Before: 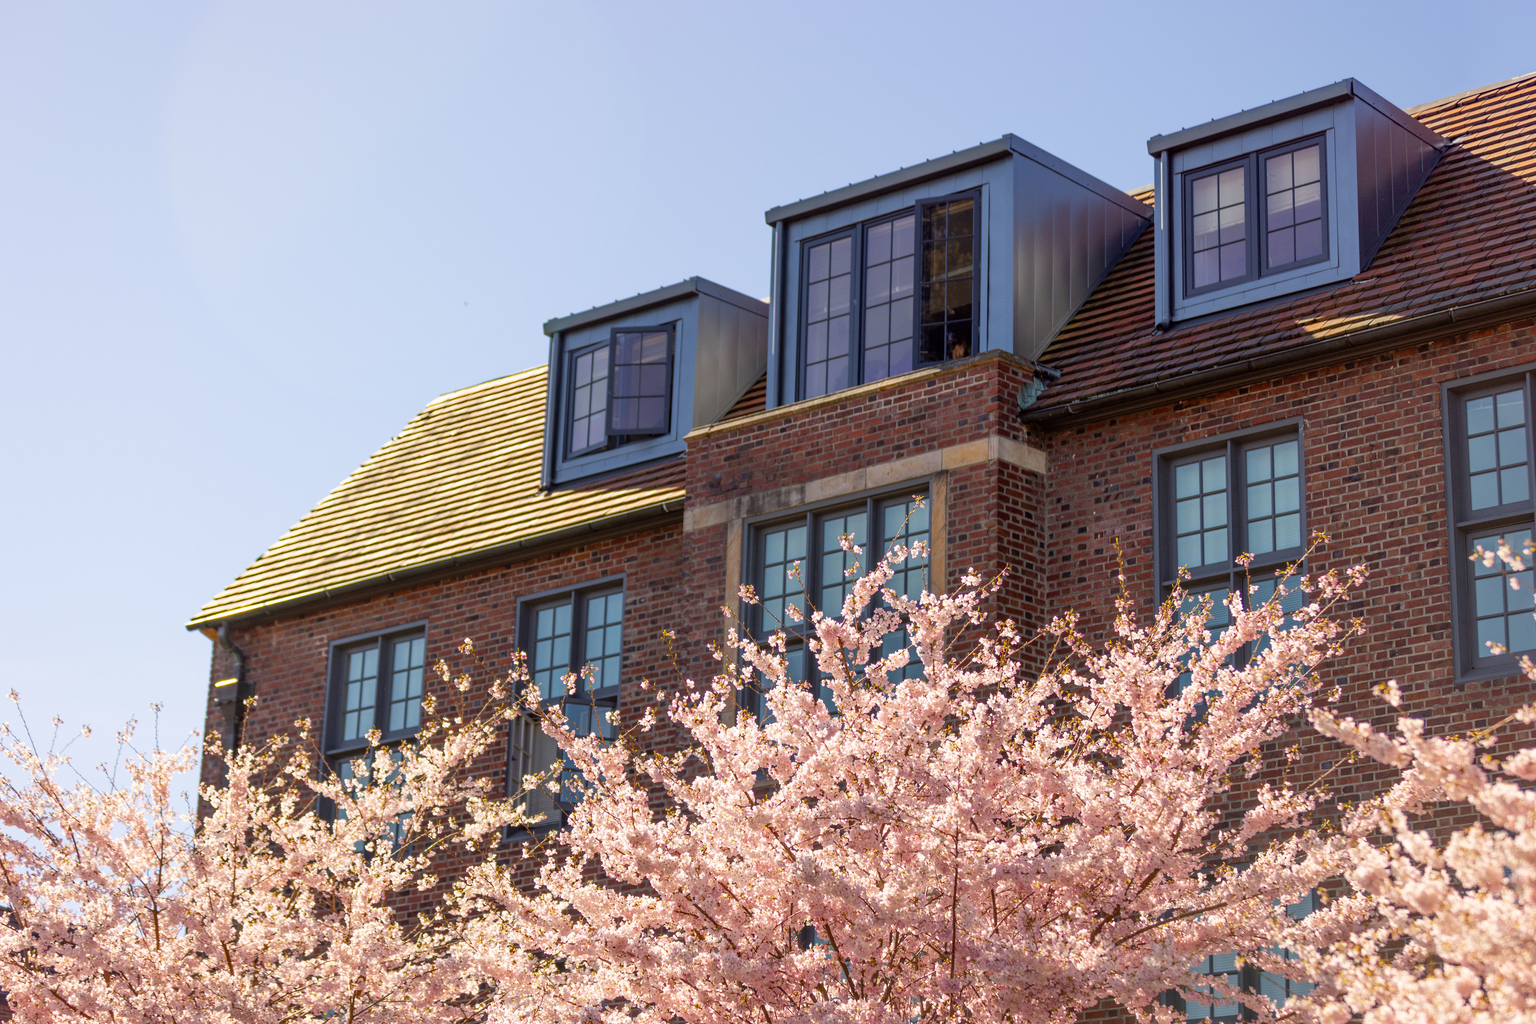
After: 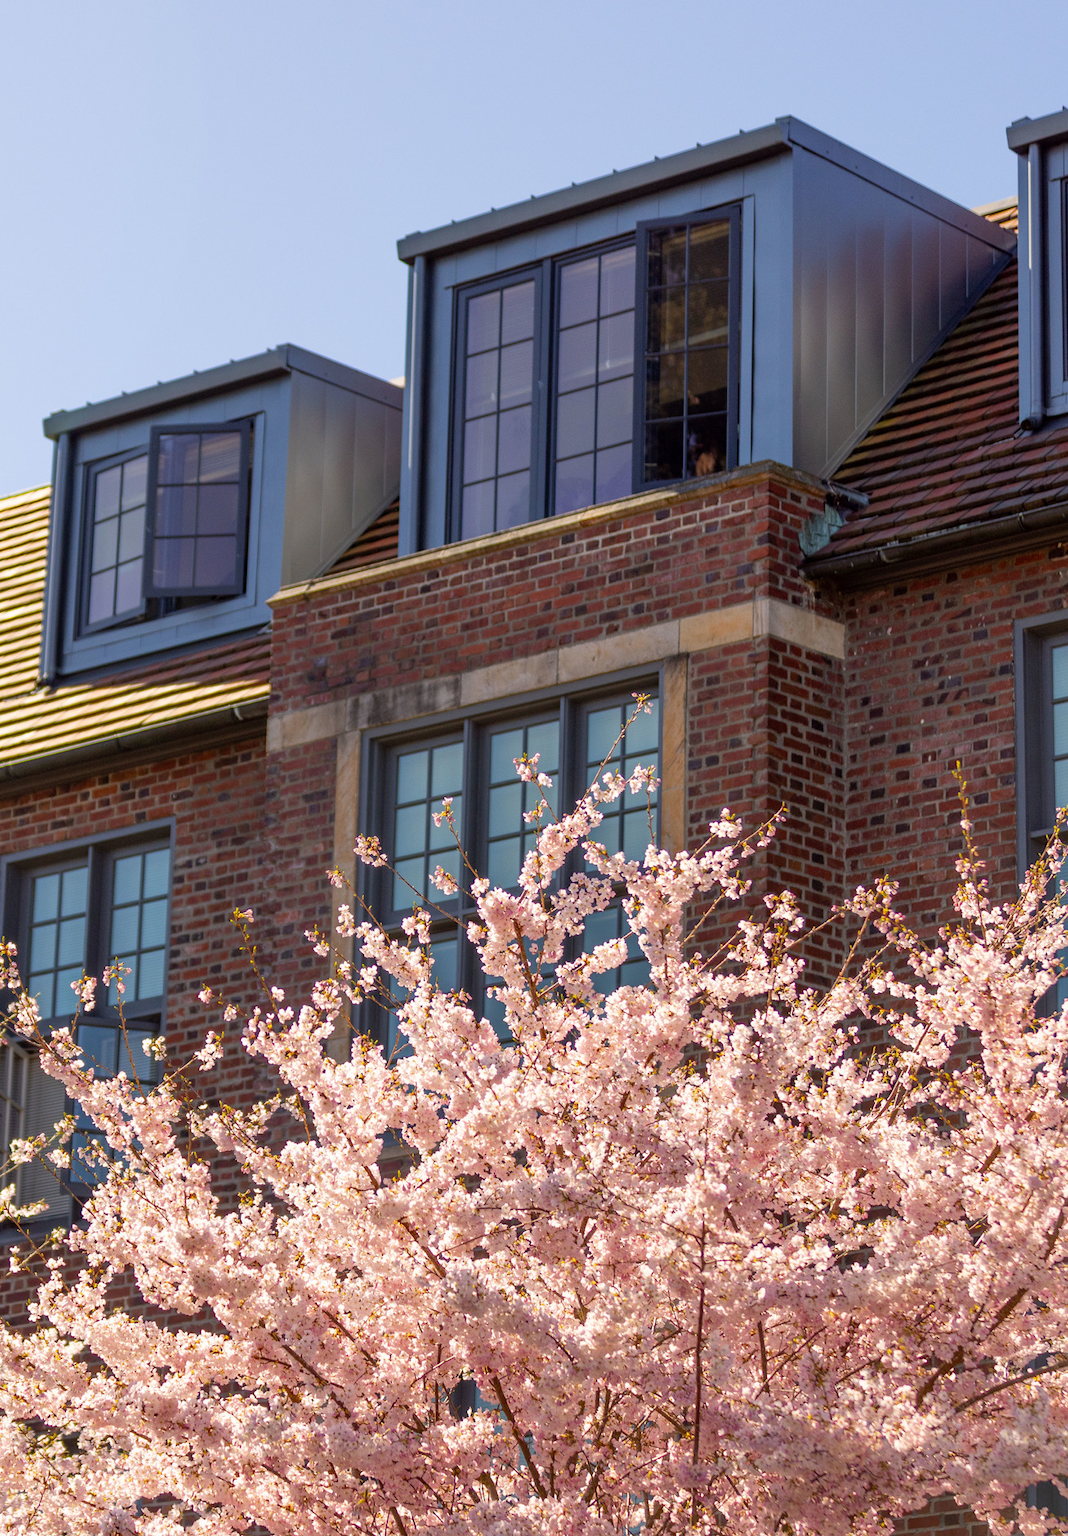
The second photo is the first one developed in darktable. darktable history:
crop: left 33.622%, top 5.954%, right 22.758%
